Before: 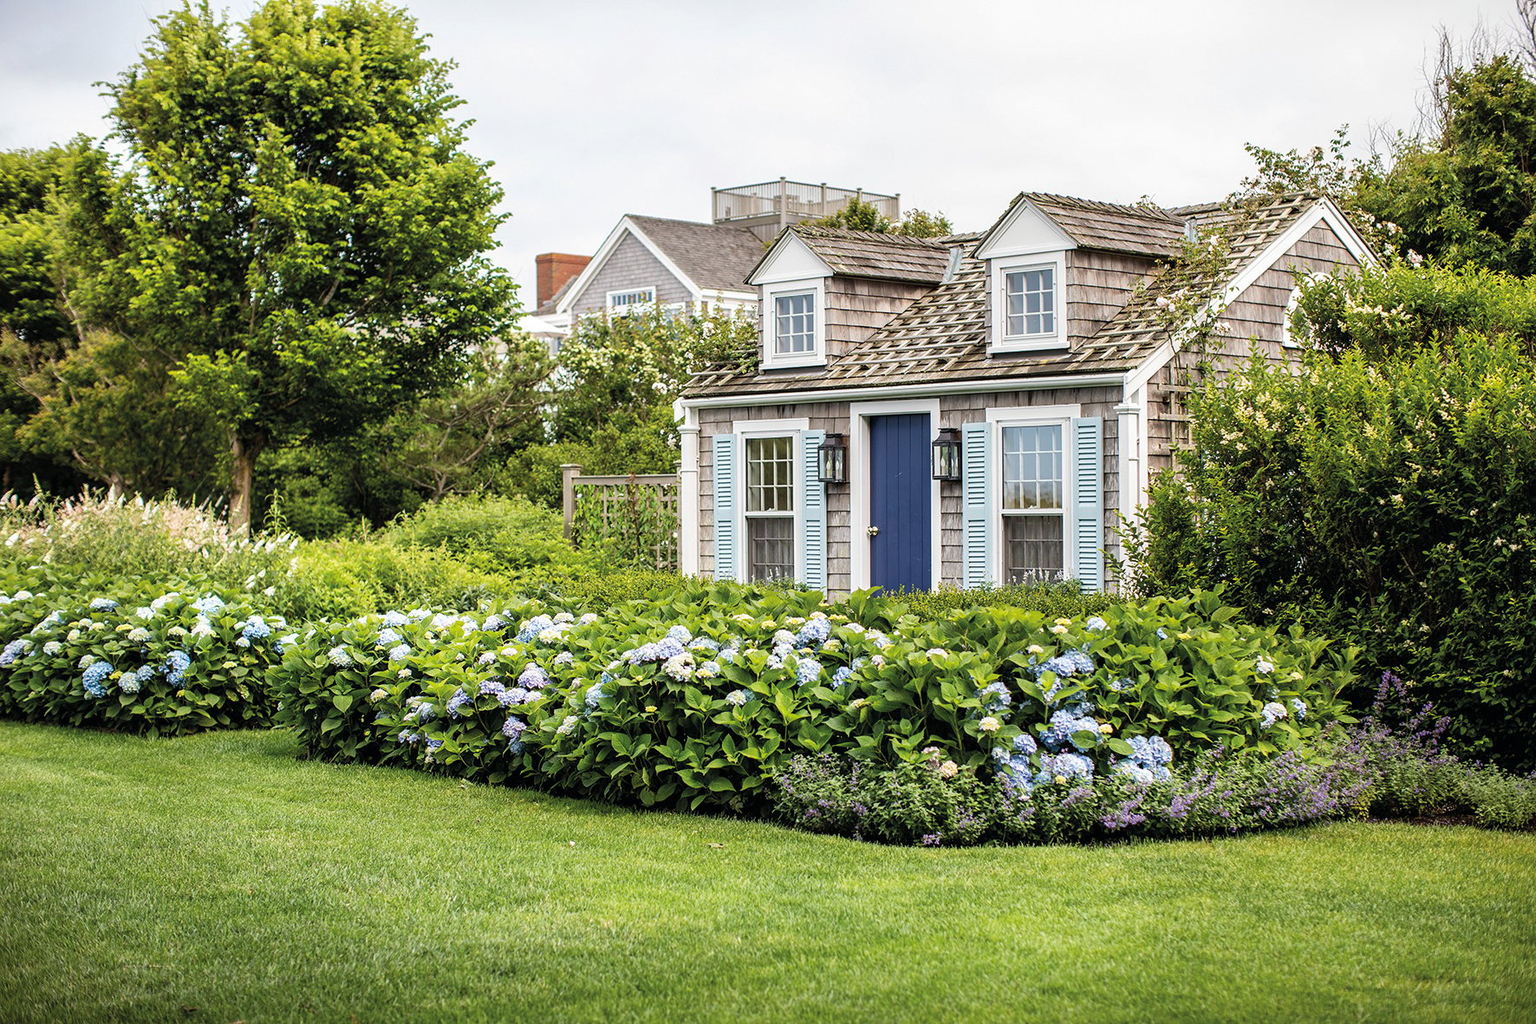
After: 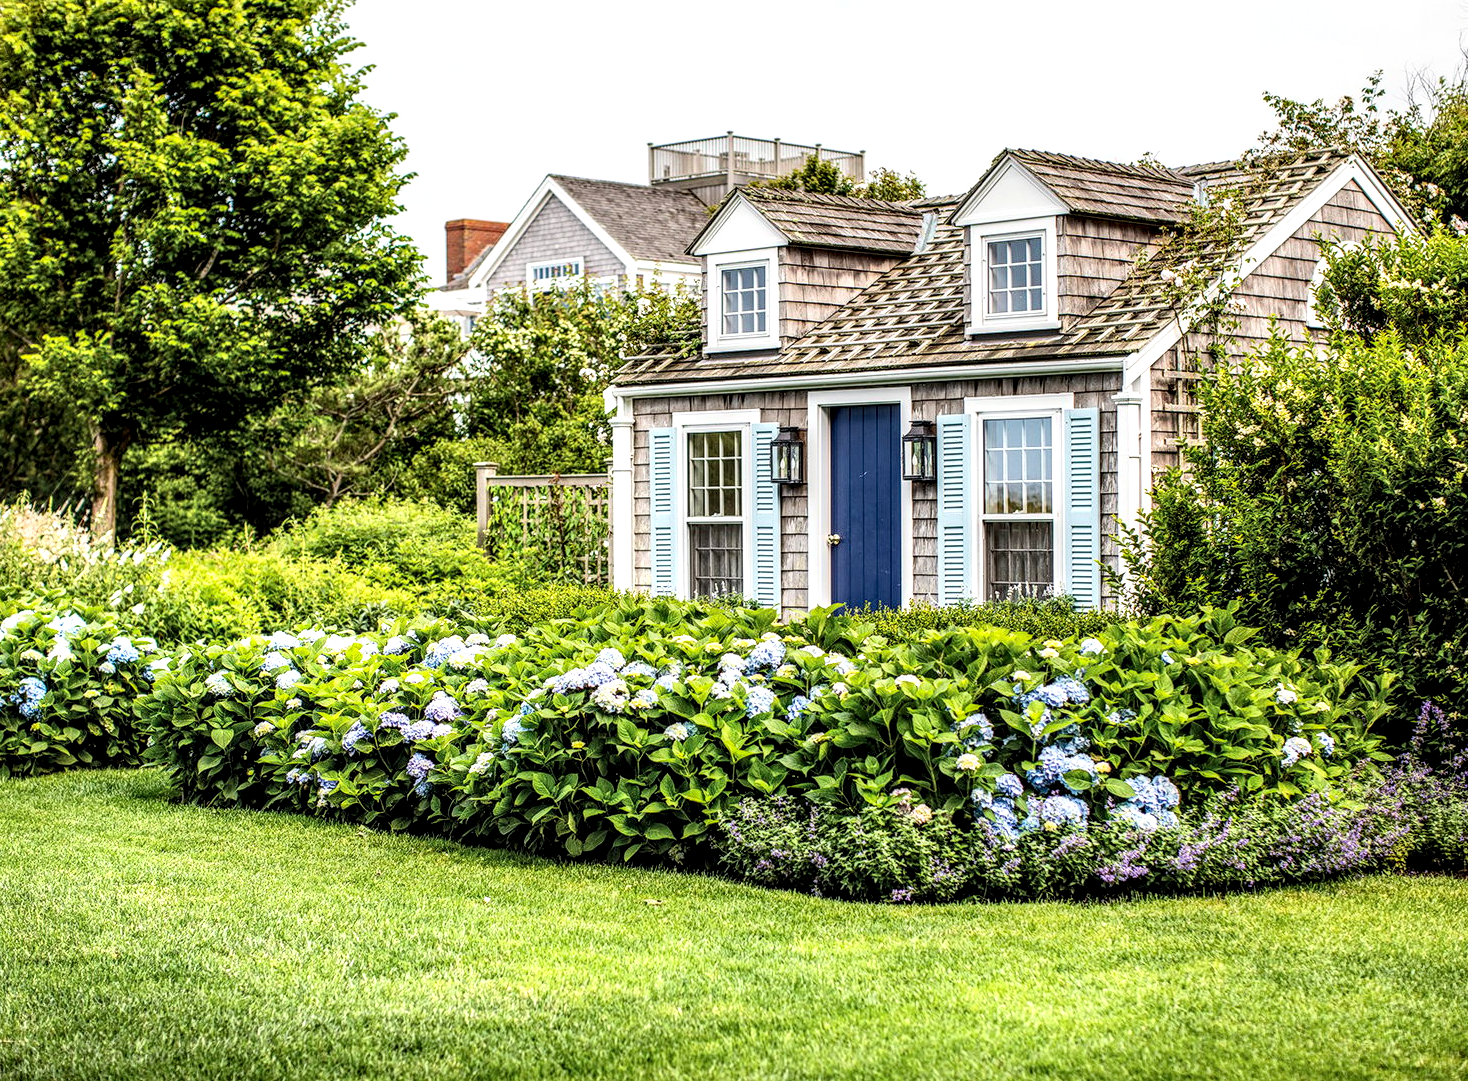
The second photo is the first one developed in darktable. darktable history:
crop: left 9.807%, top 6.259%, right 7.334%, bottom 2.177%
local contrast: highlights 19%, detail 186%
contrast brightness saturation: contrast 0.2, brightness 0.16, saturation 0.22
